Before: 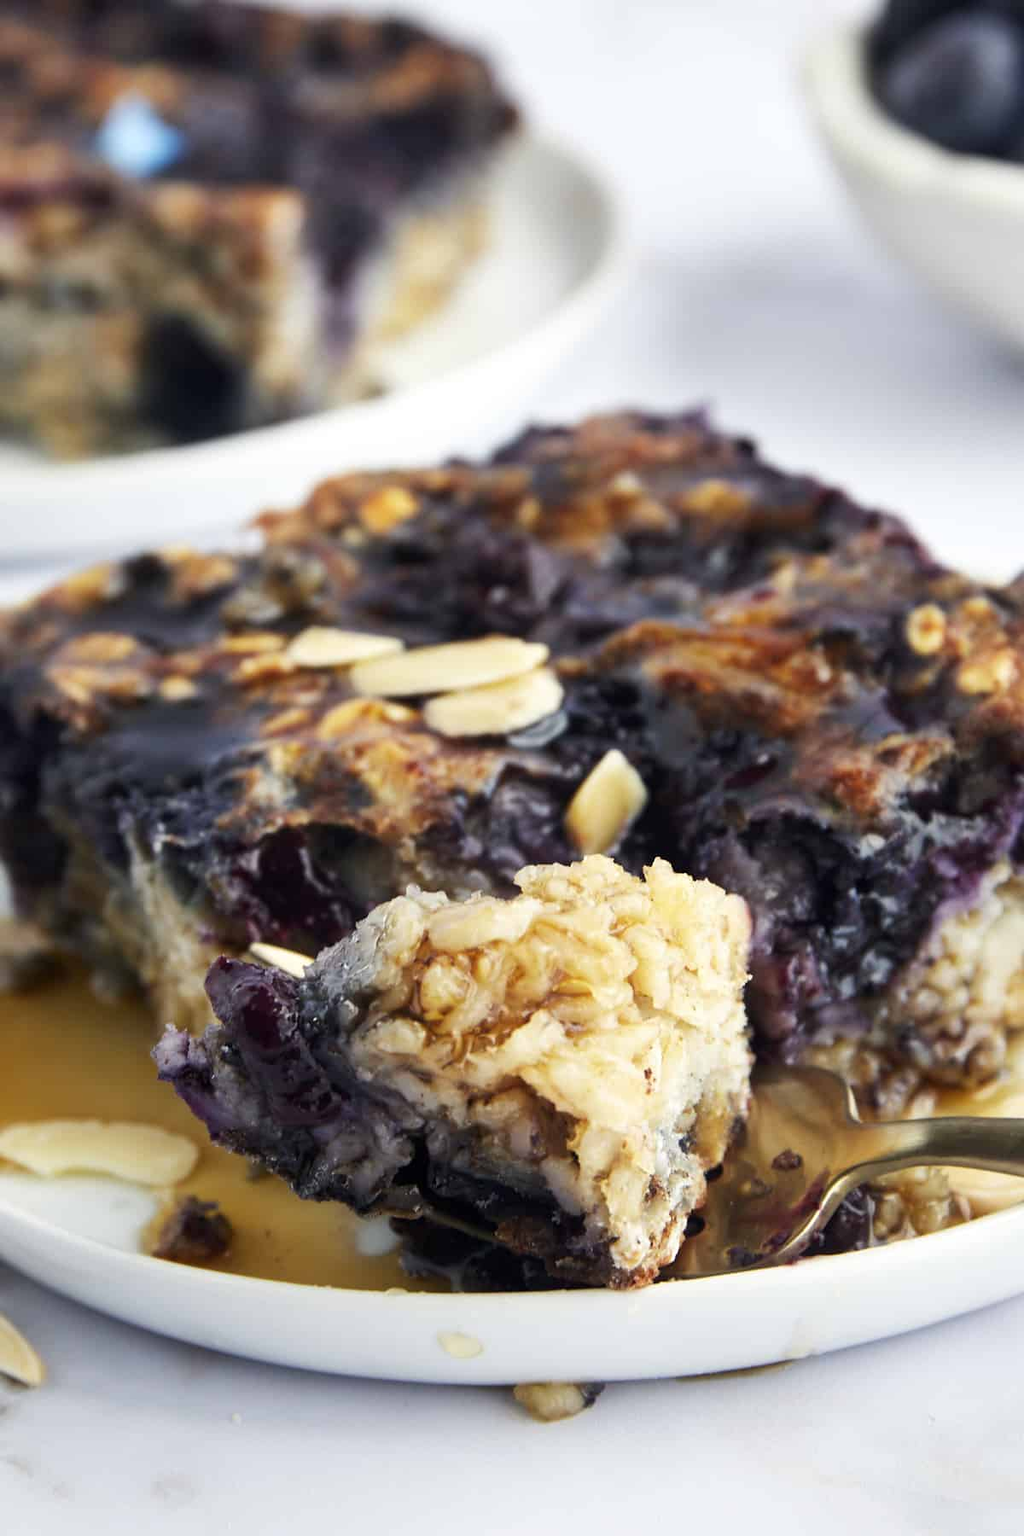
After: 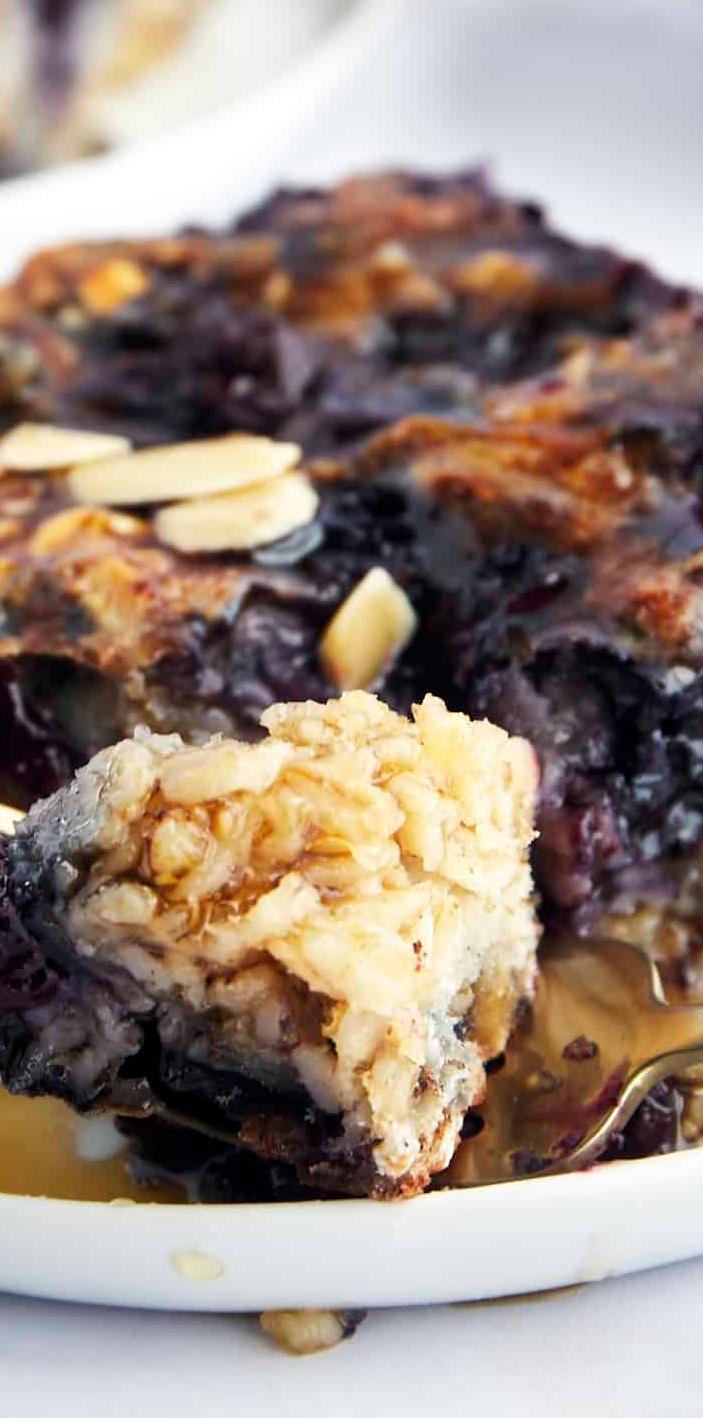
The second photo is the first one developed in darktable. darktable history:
crop and rotate: left 28.54%, top 17.315%, right 12.795%, bottom 3.902%
